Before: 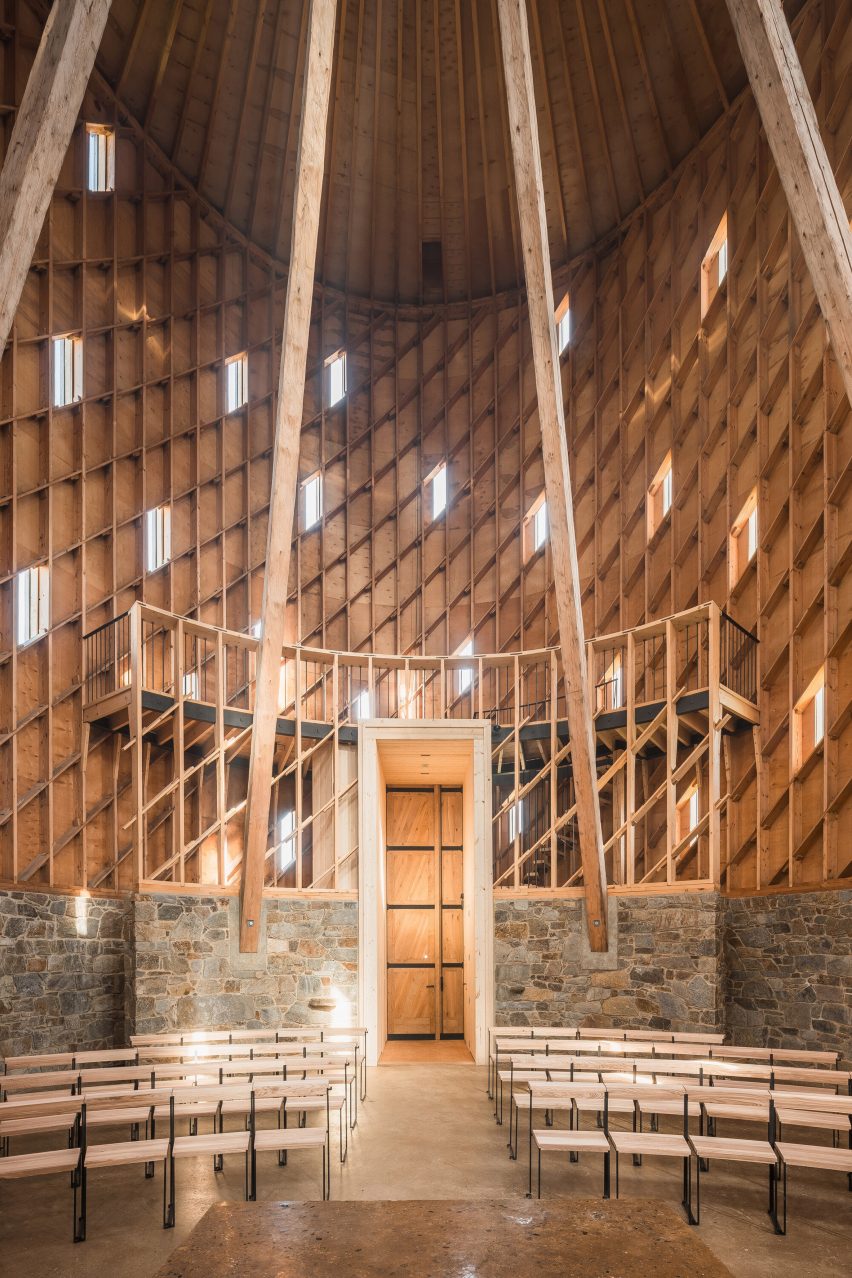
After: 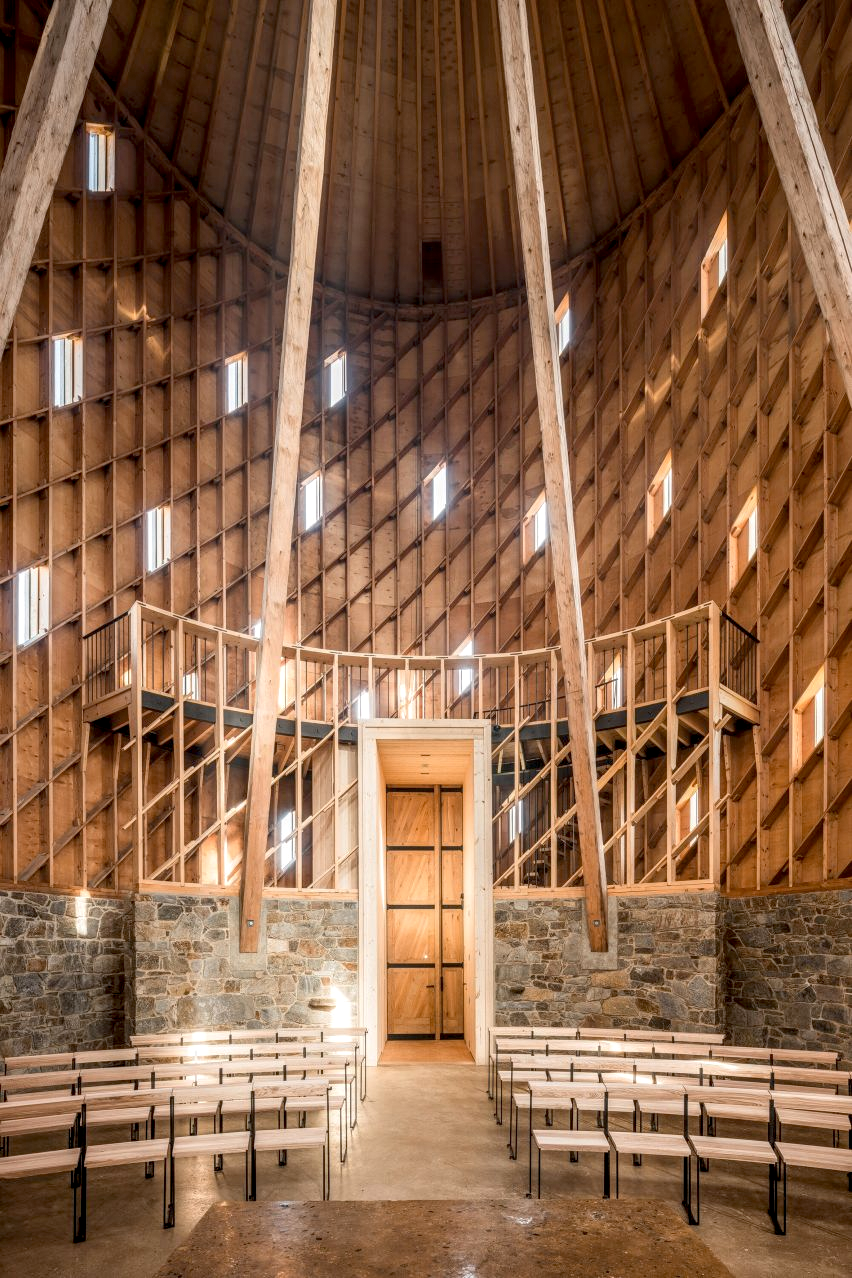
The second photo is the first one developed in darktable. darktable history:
local contrast: detail 130%
exposure: black level correction 0.011, compensate highlight preservation false
